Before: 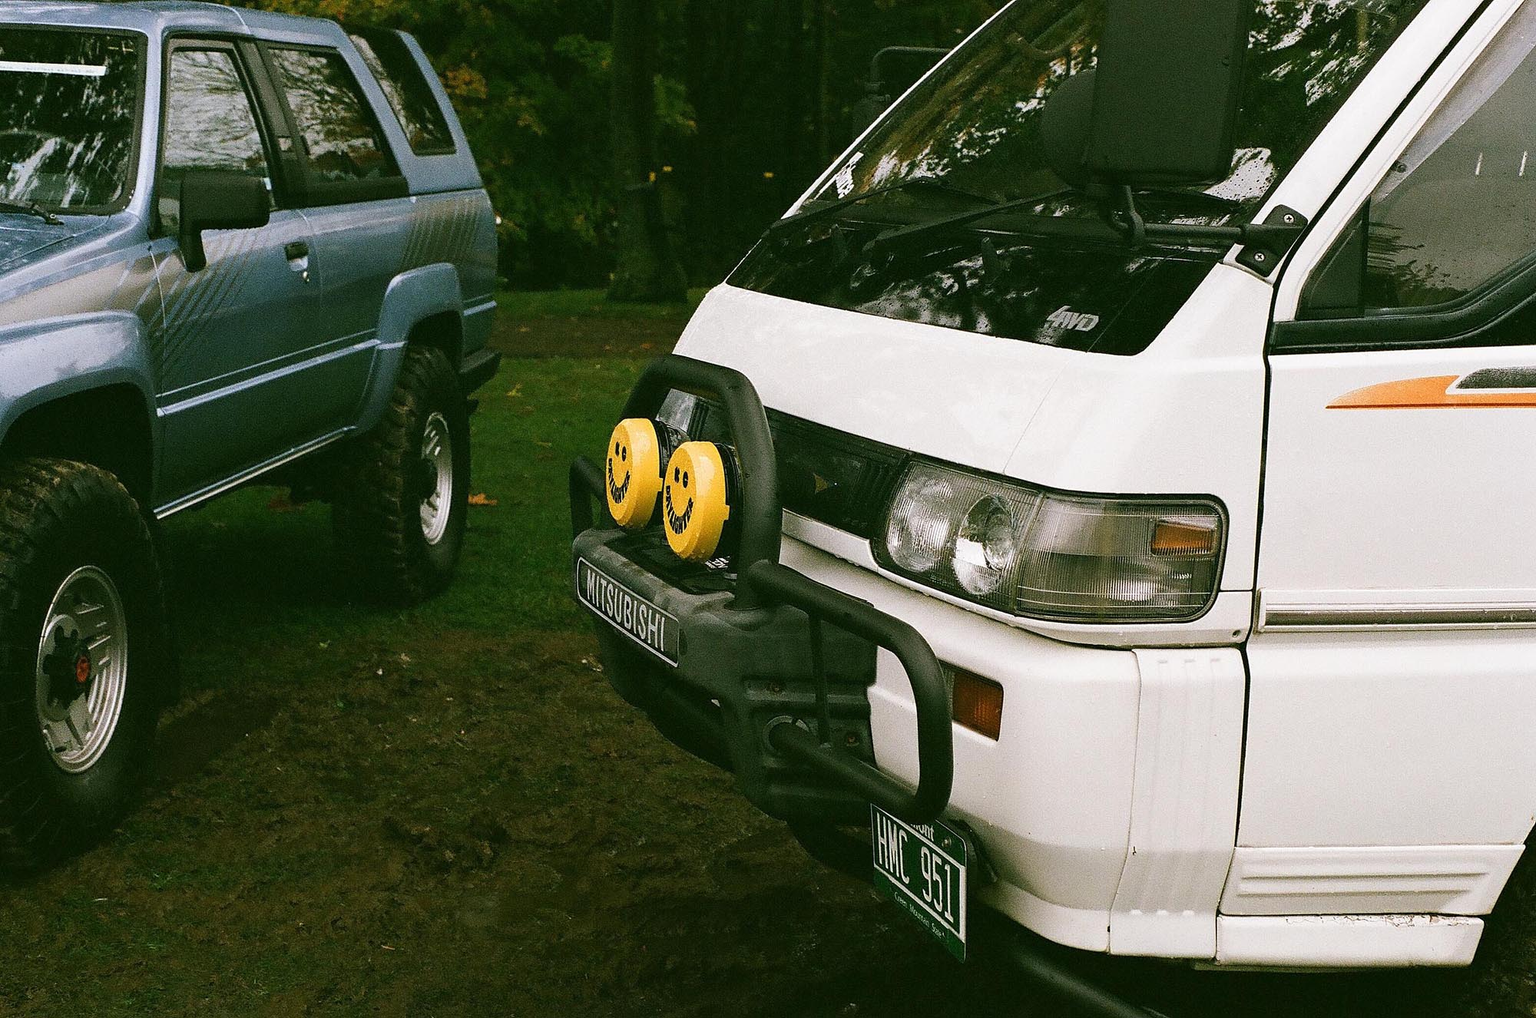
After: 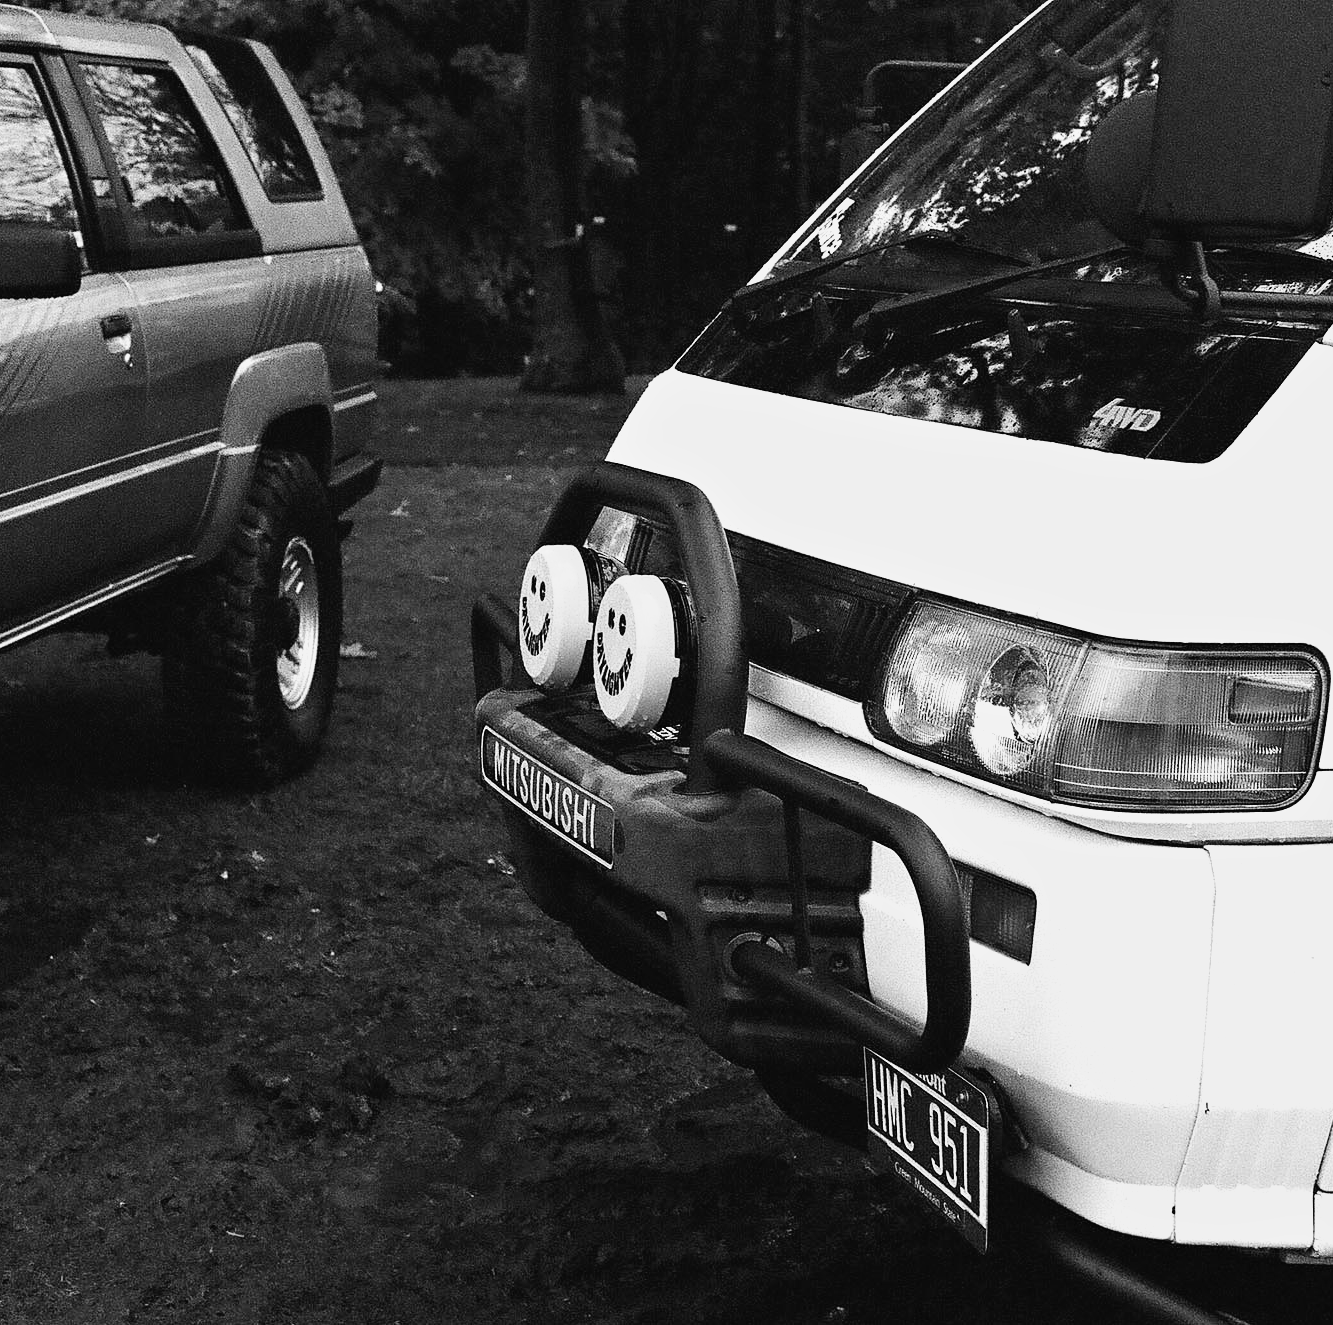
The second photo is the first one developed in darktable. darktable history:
exposure: exposure 1.137 EV, compensate highlight preservation false
monochrome: a -71.75, b 75.82
filmic rgb: black relative exposure -6.43 EV, white relative exposure 2.43 EV, threshold 3 EV, hardness 5.27, latitude 0.1%, contrast 1.425, highlights saturation mix 2%, preserve chrominance no, color science v5 (2021), contrast in shadows safe, contrast in highlights safe, enable highlight reconstruction true
rgb curve: curves: ch0 [(0.123, 0.061) (0.995, 0.887)]; ch1 [(0.06, 0.116) (1, 0.906)]; ch2 [(0, 0) (0.824, 0.69) (1, 1)], mode RGB, independent channels, compensate middle gray true
crop and rotate: left 13.537%, right 19.796%
